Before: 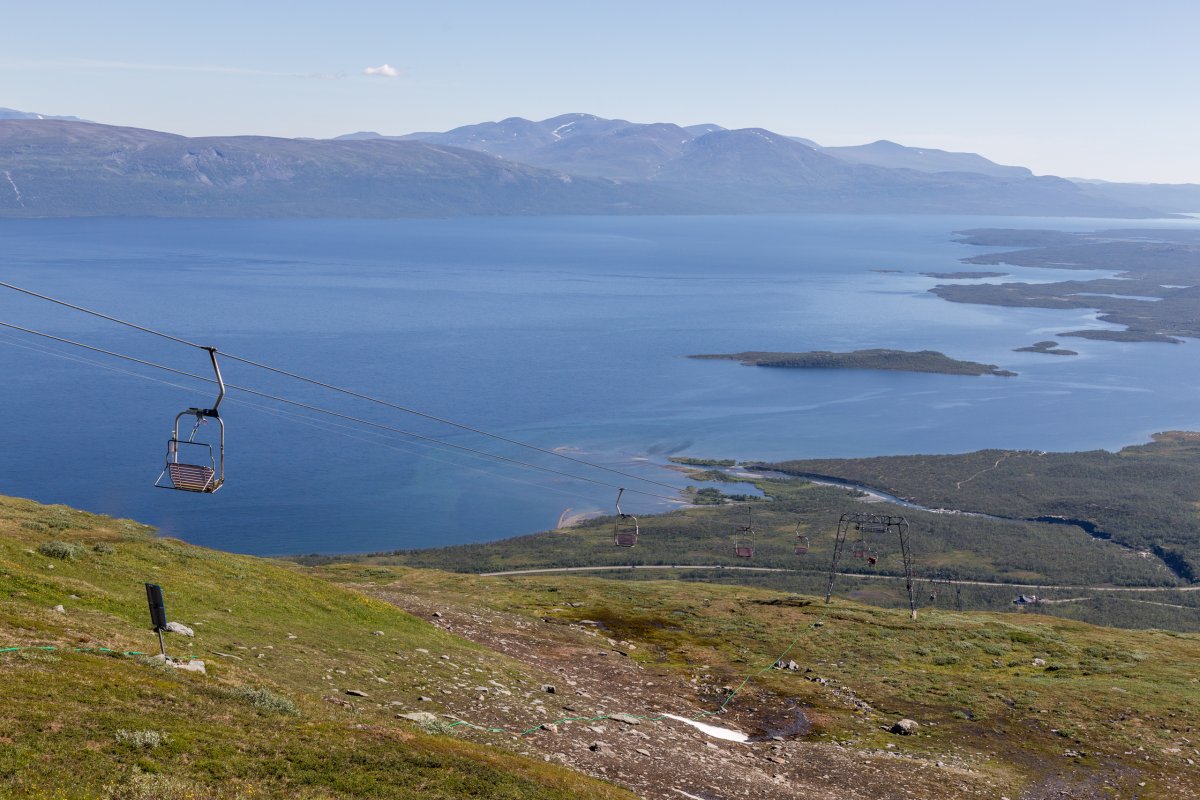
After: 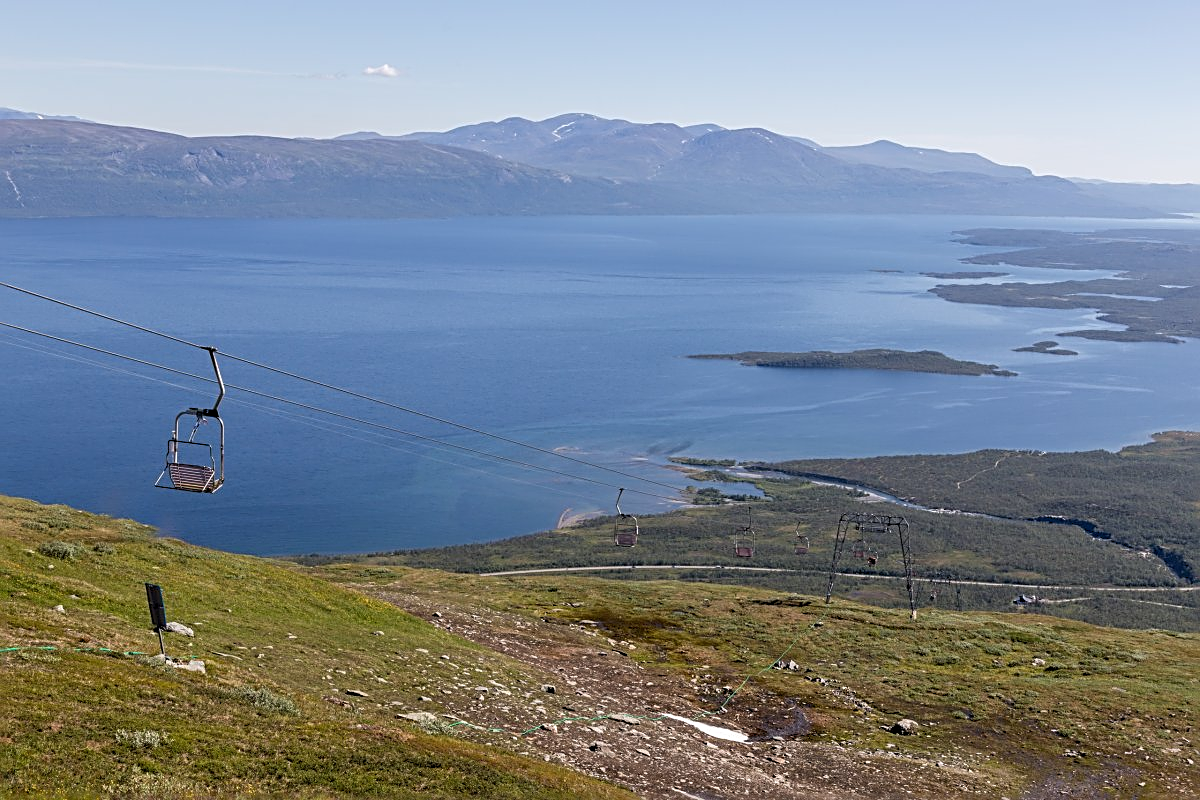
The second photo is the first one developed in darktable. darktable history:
sharpen: radius 2.676, amount 0.669
